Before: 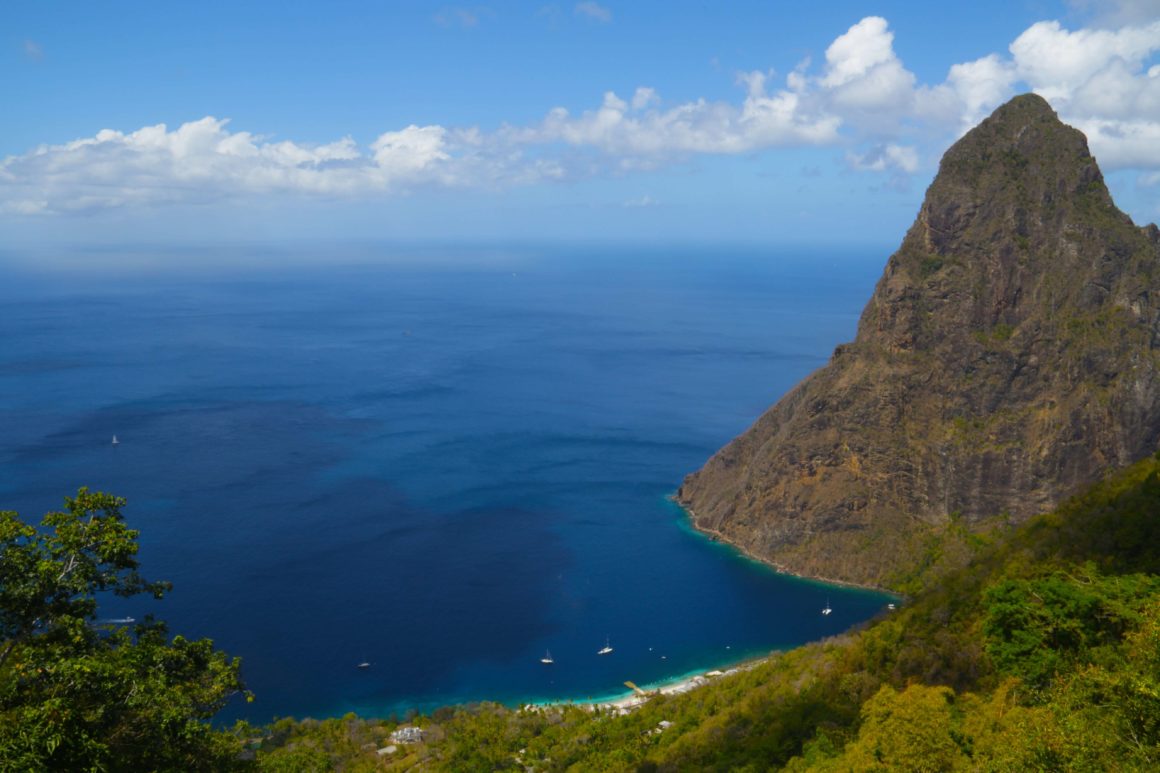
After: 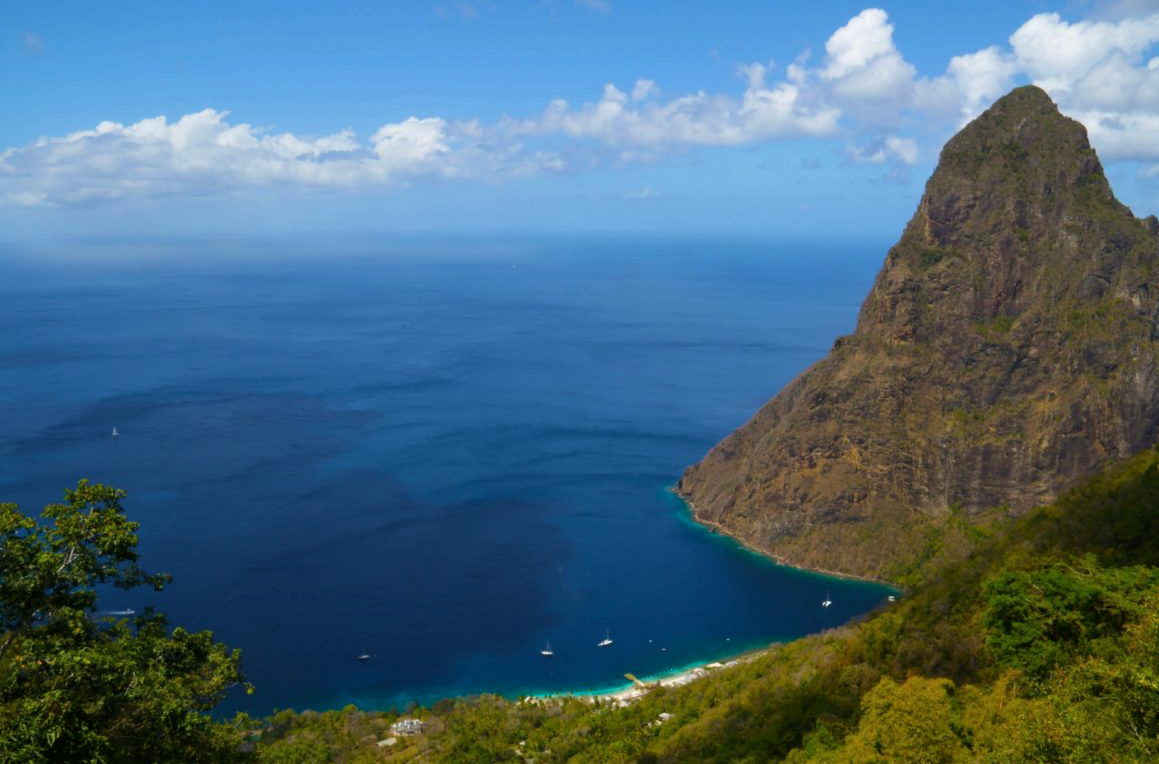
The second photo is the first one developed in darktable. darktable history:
contrast equalizer: y [[0.509, 0.517, 0.523, 0.523, 0.517, 0.509], [0.5 ×6], [0.5 ×6], [0 ×6], [0 ×6]]
crop: top 1.049%, right 0.001%
velvia: on, module defaults
